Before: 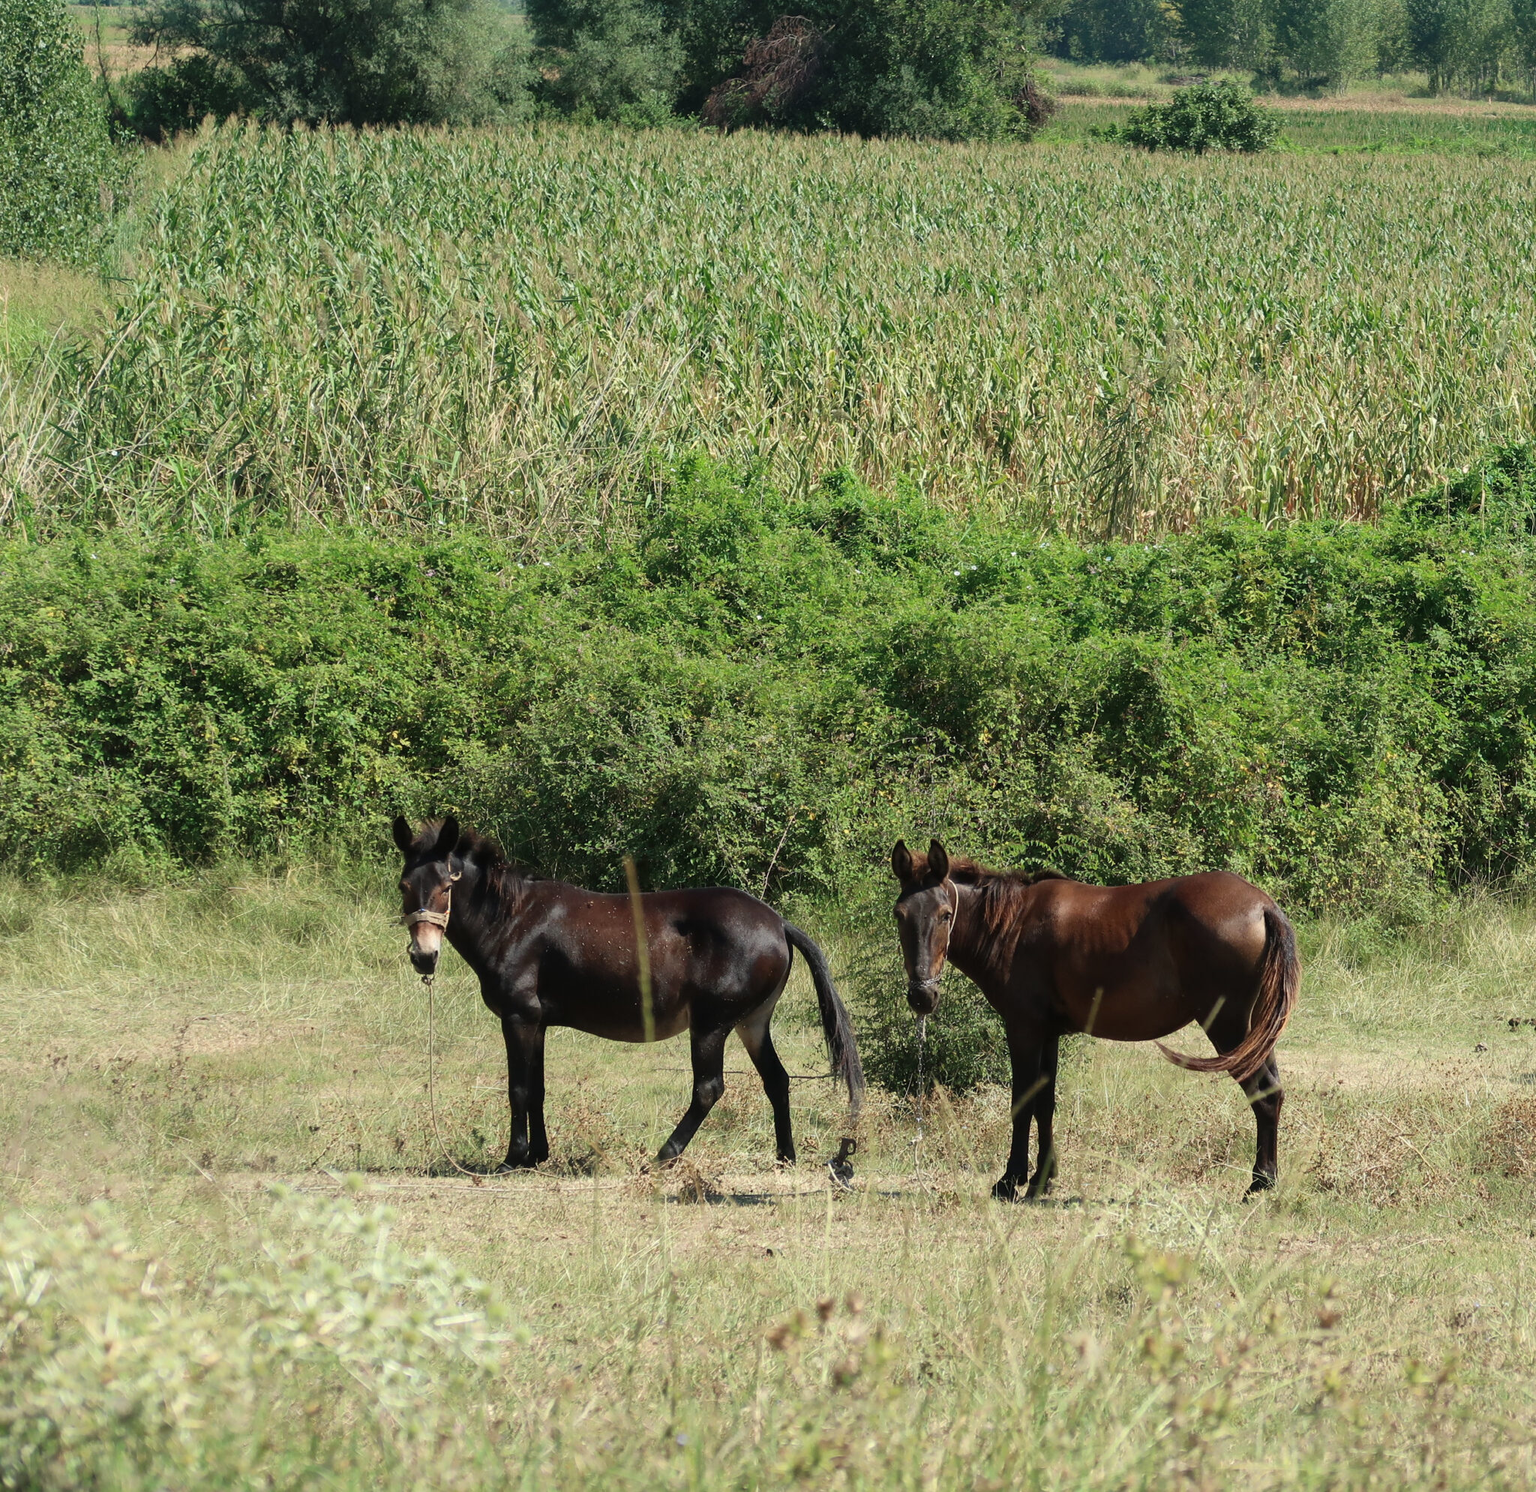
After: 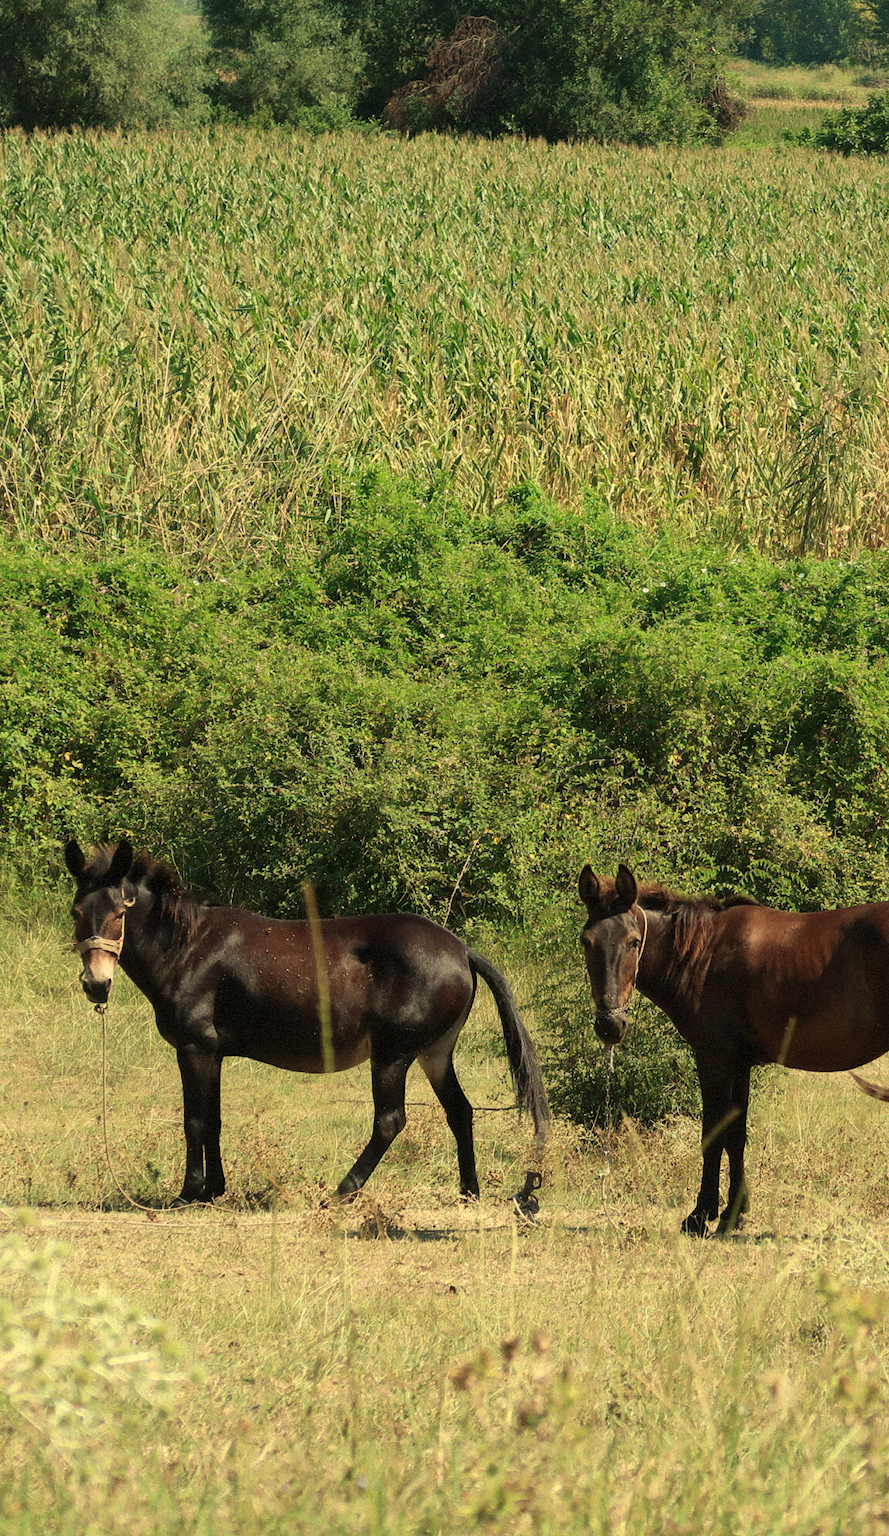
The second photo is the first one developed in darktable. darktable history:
crop: left 21.496%, right 22.254%
color zones: curves: ch1 [(0.077, 0.436) (0.25, 0.5) (0.75, 0.5)]
white balance: red 1.08, blue 0.791
grain: mid-tones bias 0%
